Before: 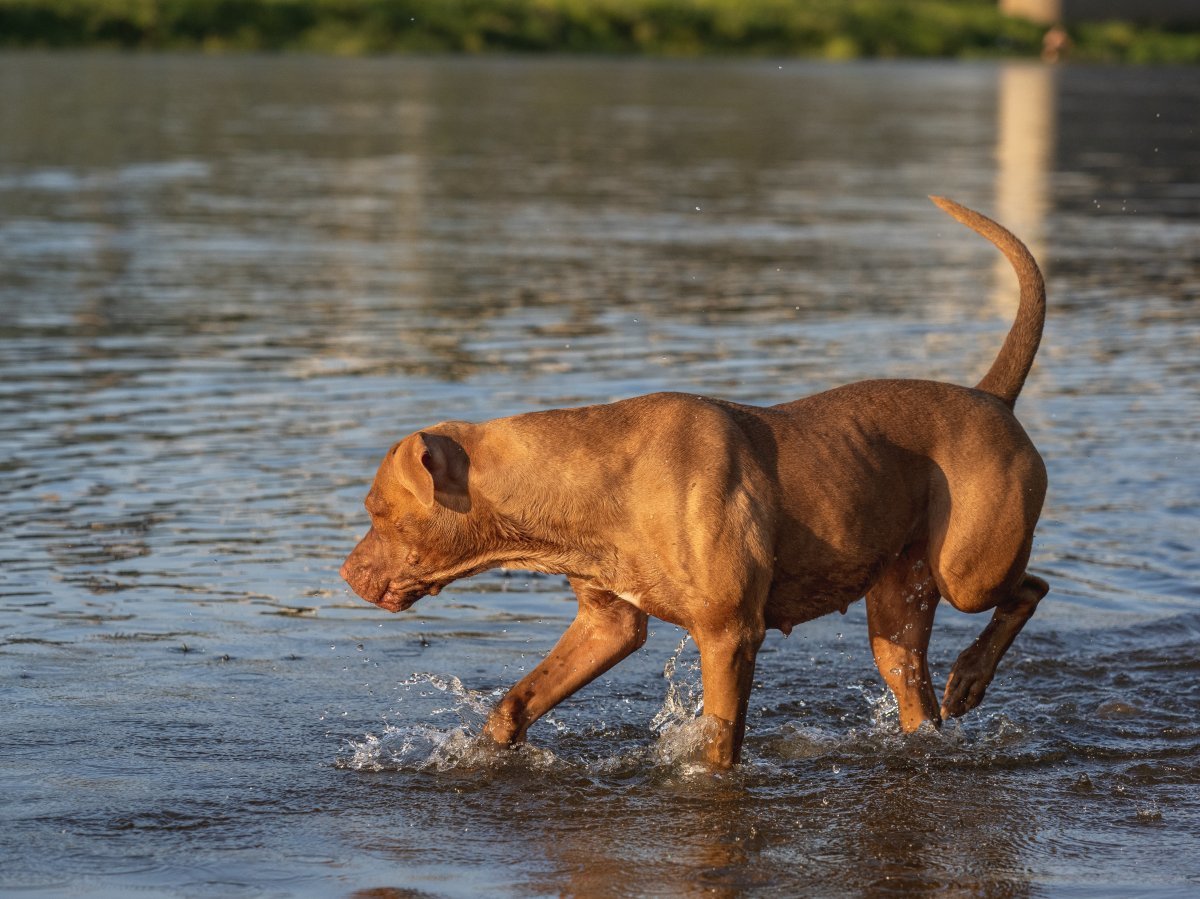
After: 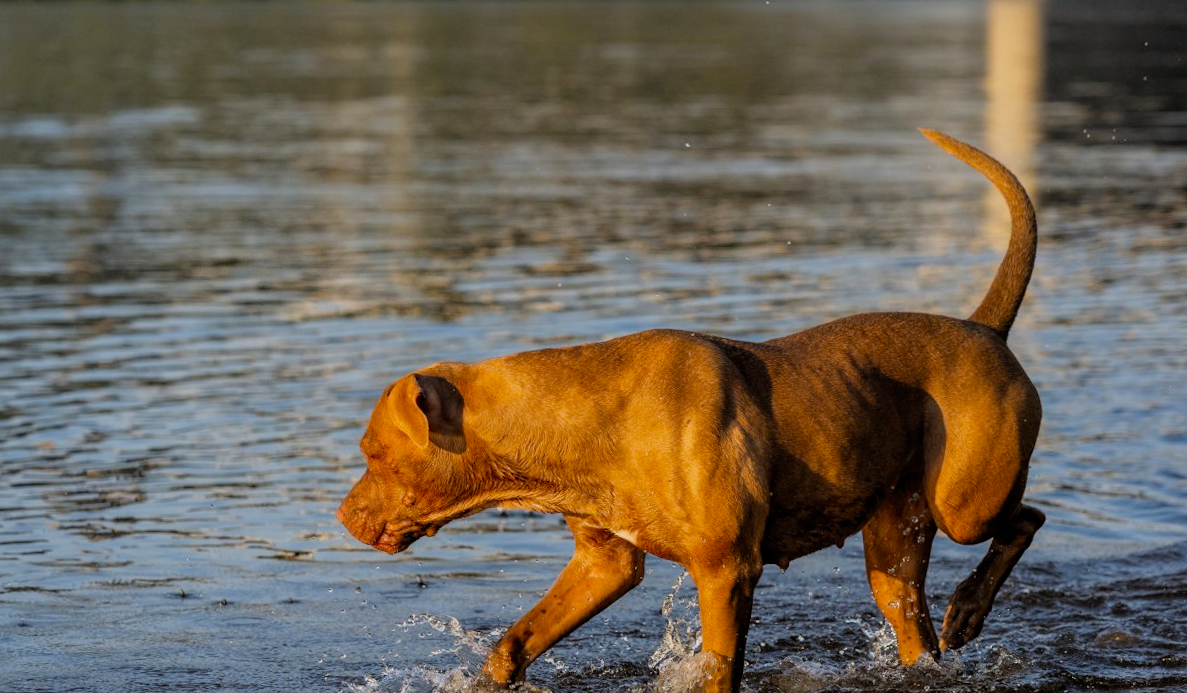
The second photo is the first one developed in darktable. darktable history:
rotate and perspective: rotation -1°, crop left 0.011, crop right 0.989, crop top 0.025, crop bottom 0.975
crop and rotate: top 5.667%, bottom 14.937%
filmic rgb: black relative exposure -7.75 EV, white relative exposure 4.4 EV, threshold 3 EV, target black luminance 0%, hardness 3.76, latitude 50.51%, contrast 1.074, highlights saturation mix 10%, shadows ↔ highlights balance -0.22%, color science v4 (2020), enable highlight reconstruction true
color contrast: green-magenta contrast 0.96
